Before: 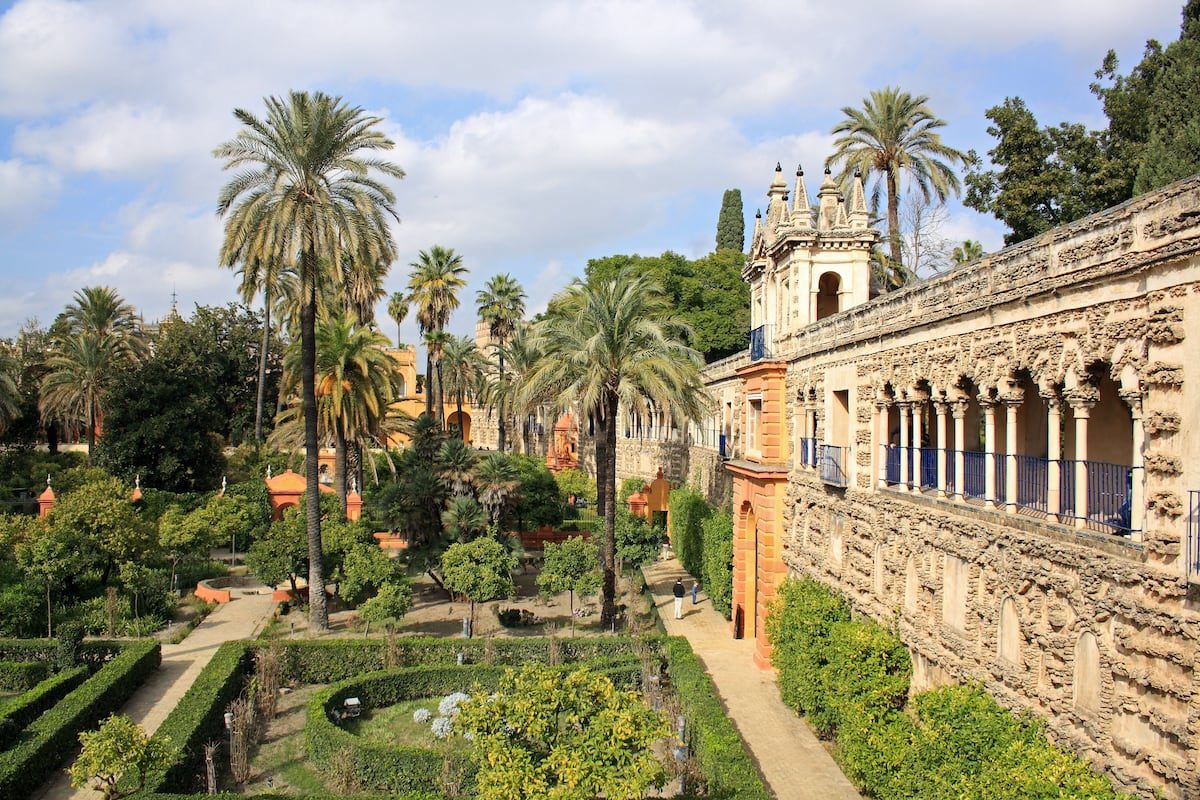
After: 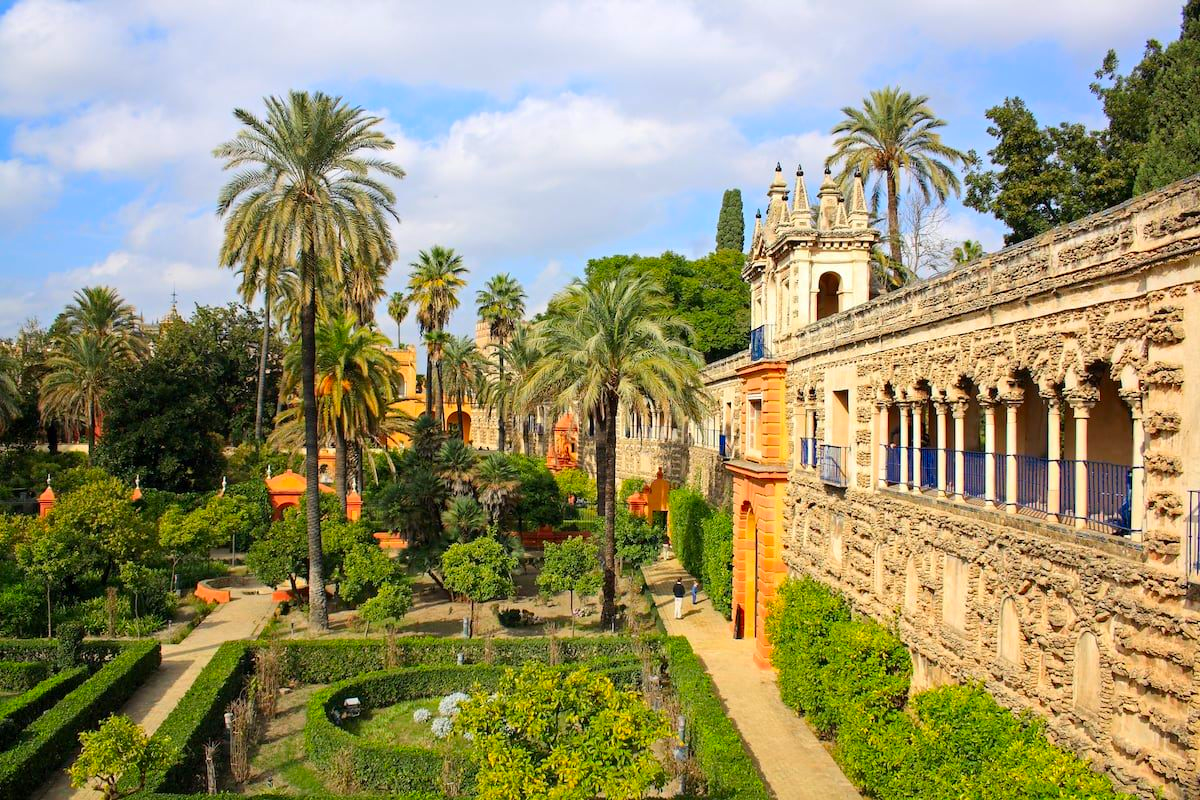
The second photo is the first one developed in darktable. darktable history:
contrast brightness saturation: saturation 0.501
